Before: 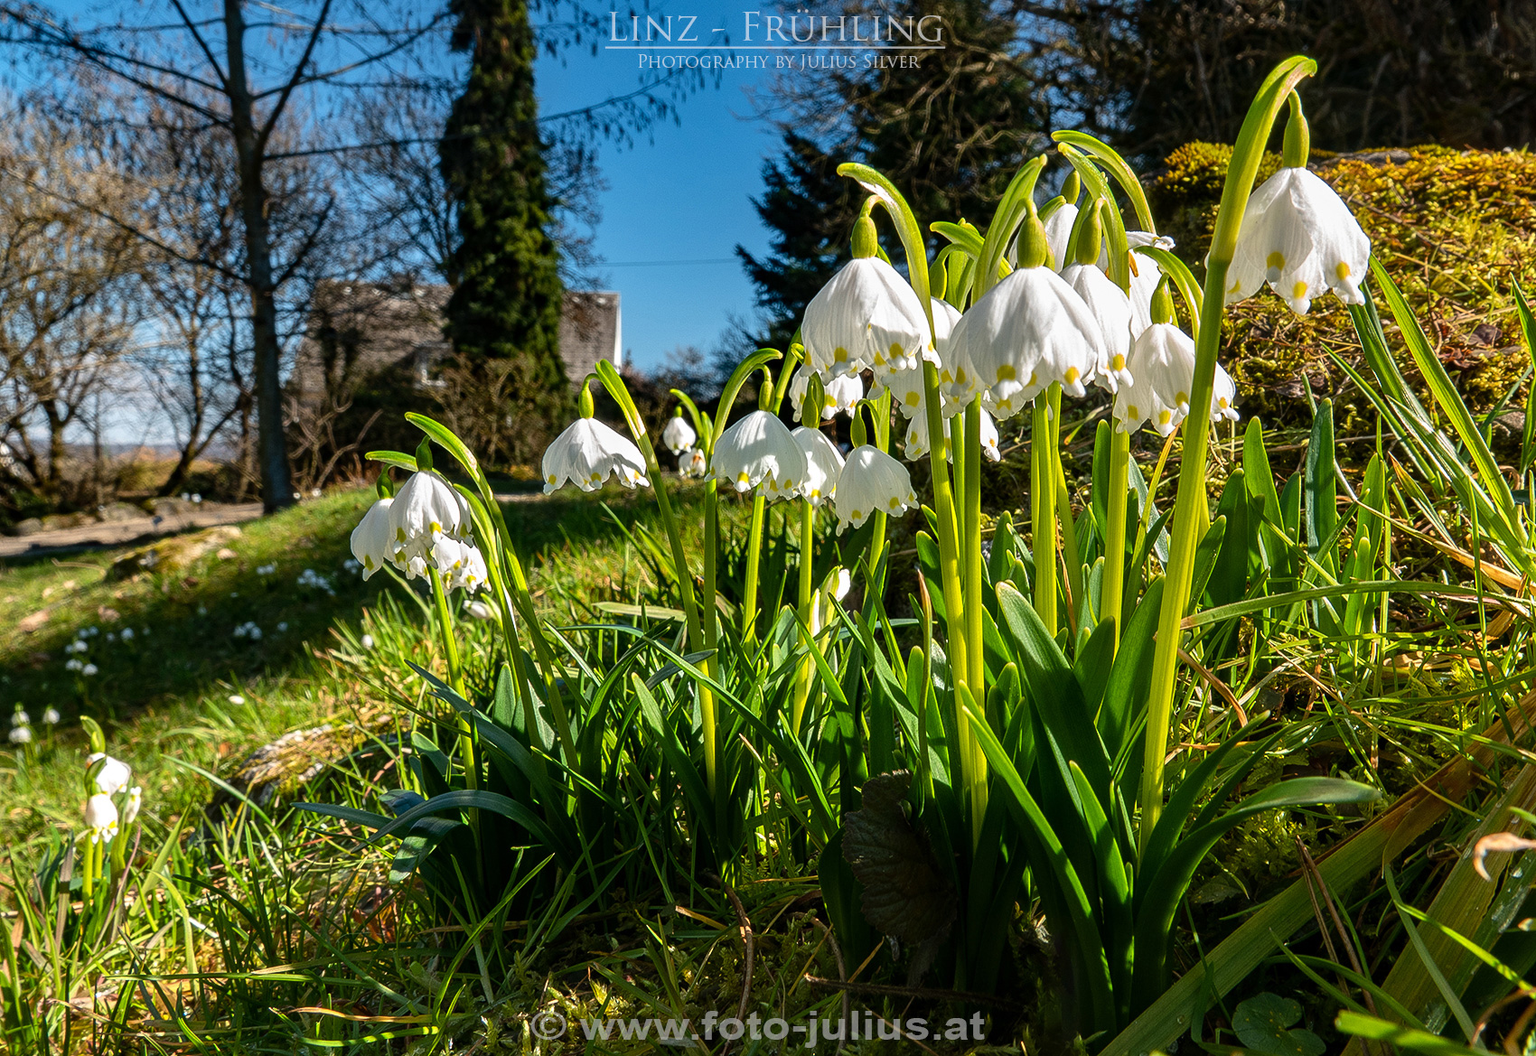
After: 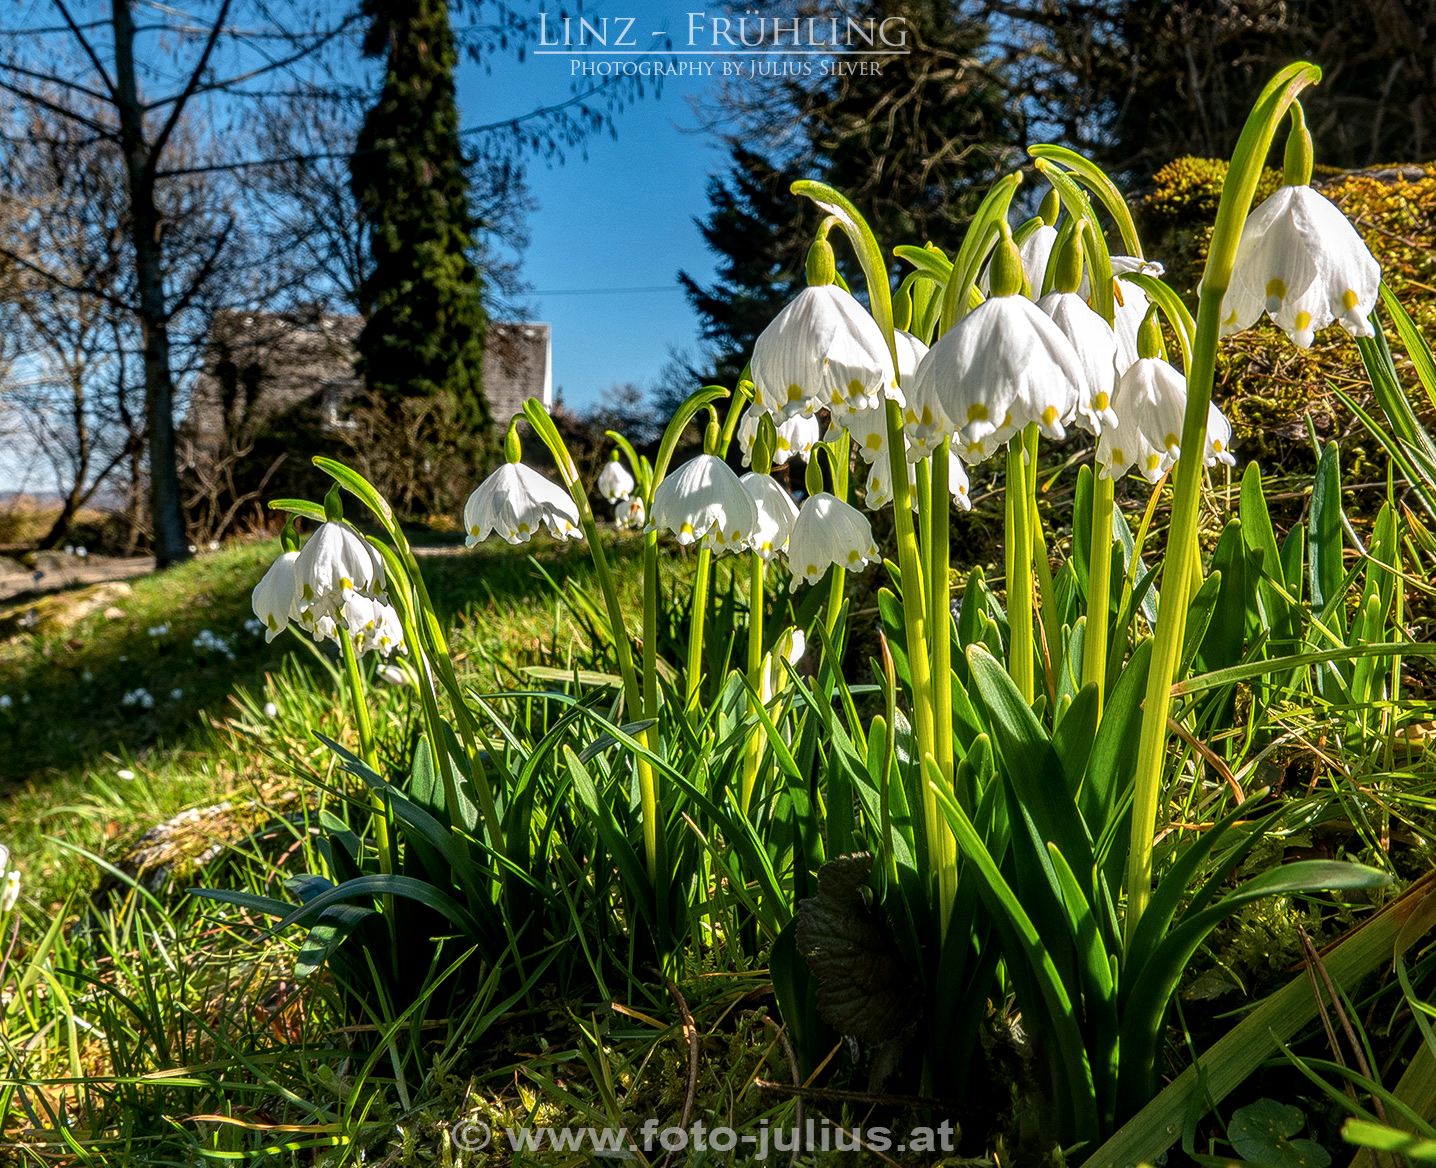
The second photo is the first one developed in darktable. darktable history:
local contrast: detail 130%
crop: left 8.047%, right 7.454%
